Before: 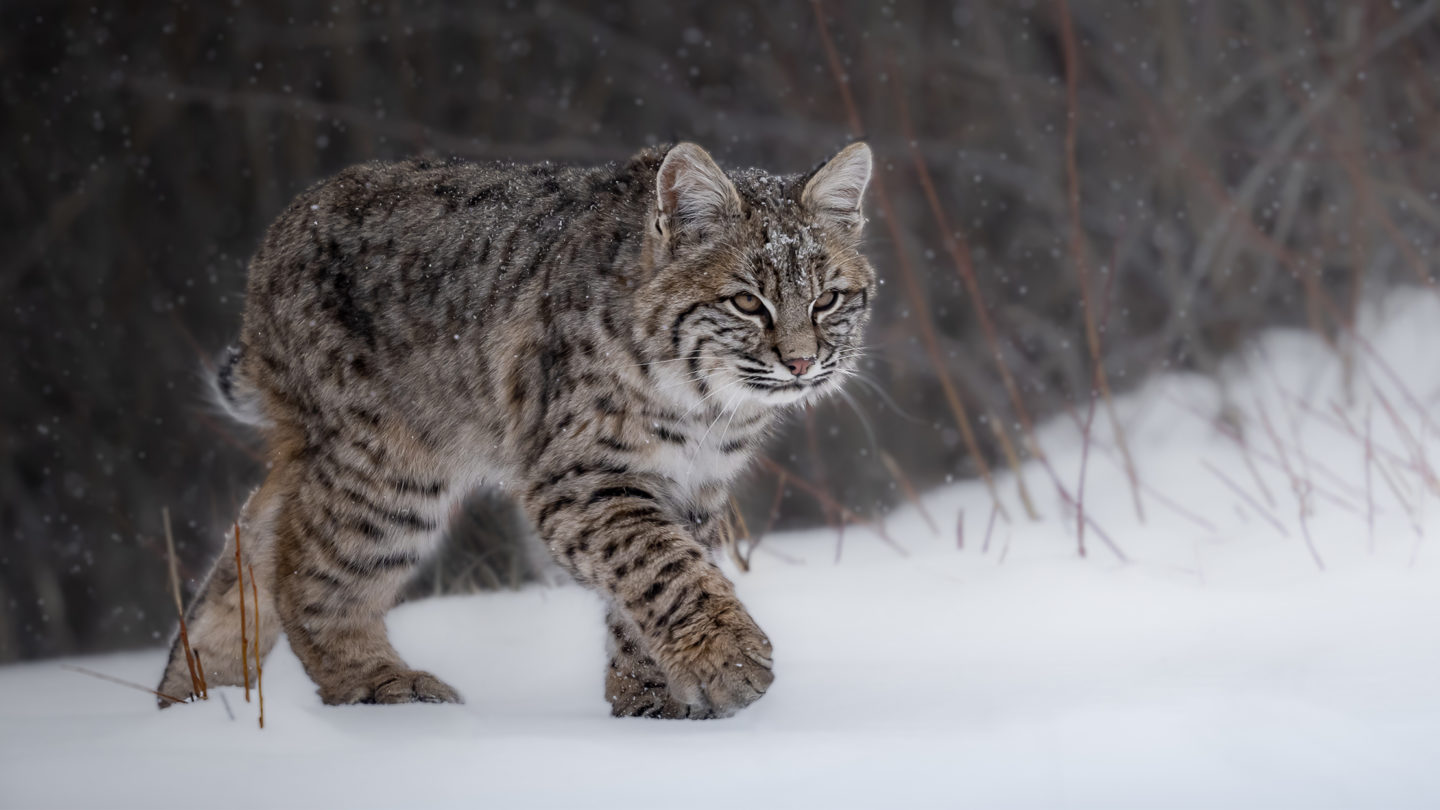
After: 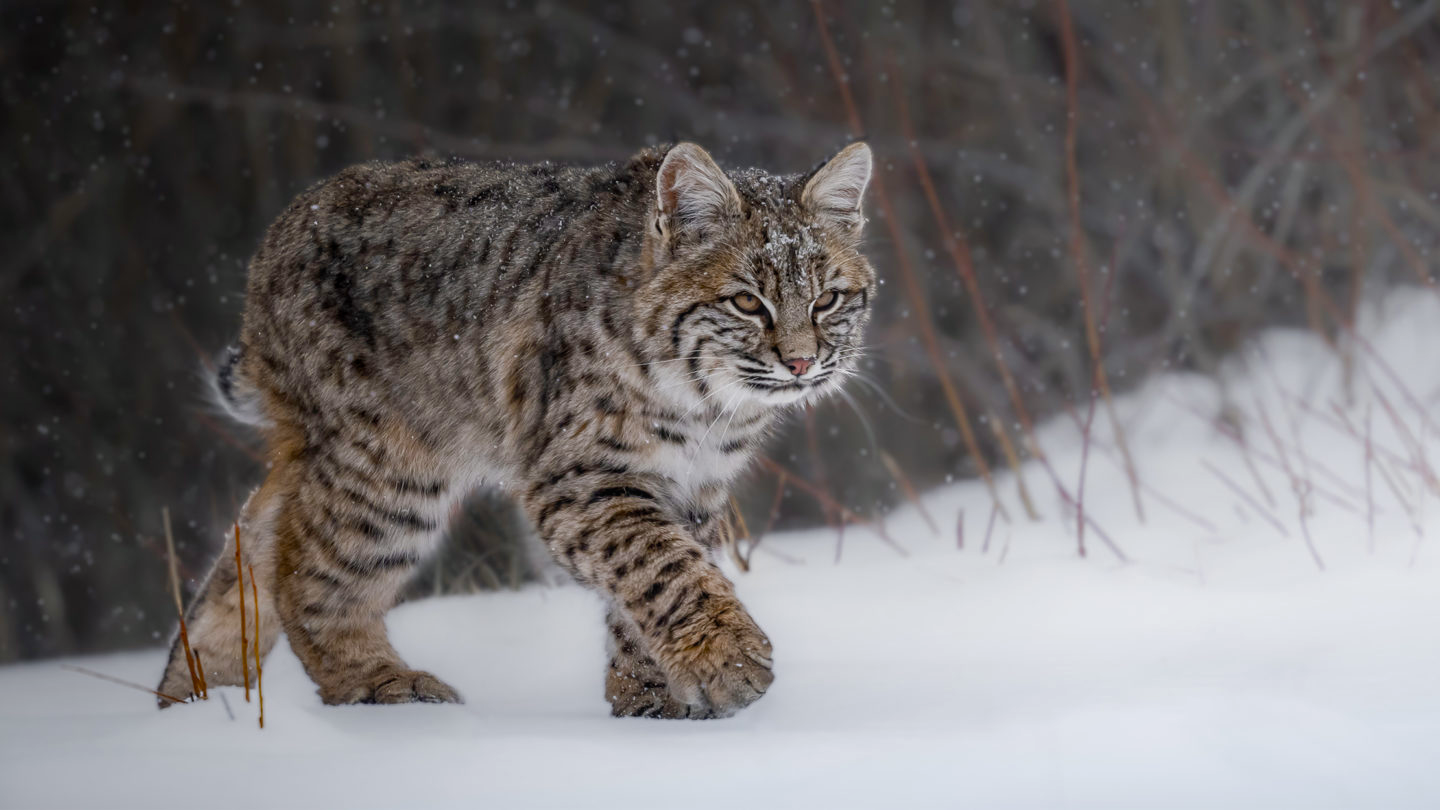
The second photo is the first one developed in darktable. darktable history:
local contrast: detail 110%
tone equalizer: edges refinement/feathering 500, mask exposure compensation -1.57 EV, preserve details no
color balance rgb: shadows lift › chroma 0.879%, shadows lift › hue 114.14°, perceptual saturation grading › global saturation 38.733%, perceptual saturation grading › highlights -25.122%, perceptual saturation grading › mid-tones 35.481%, perceptual saturation grading › shadows 35.035%, global vibrance -23.358%
